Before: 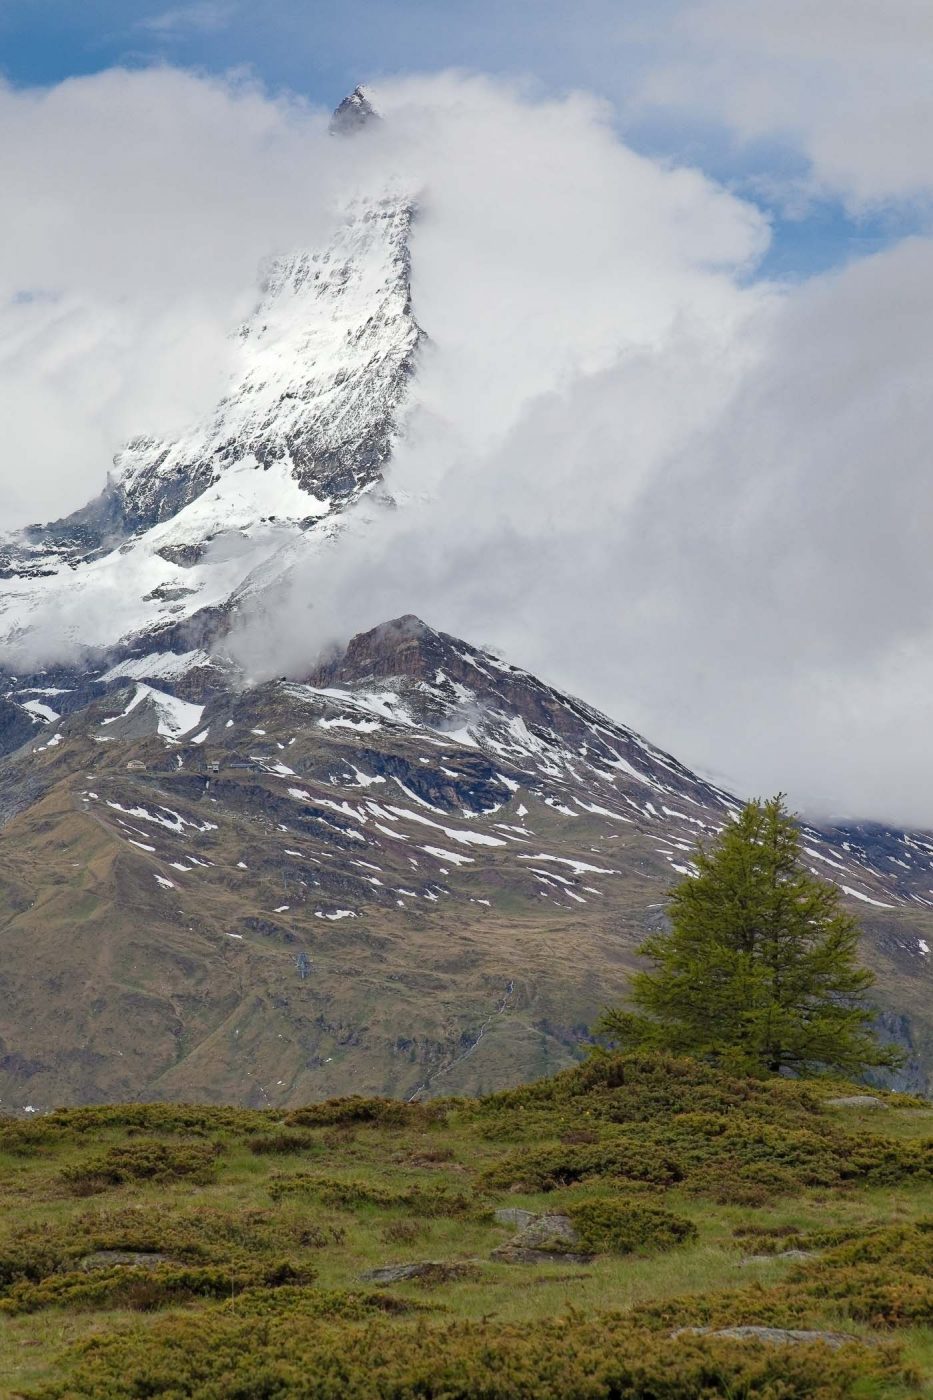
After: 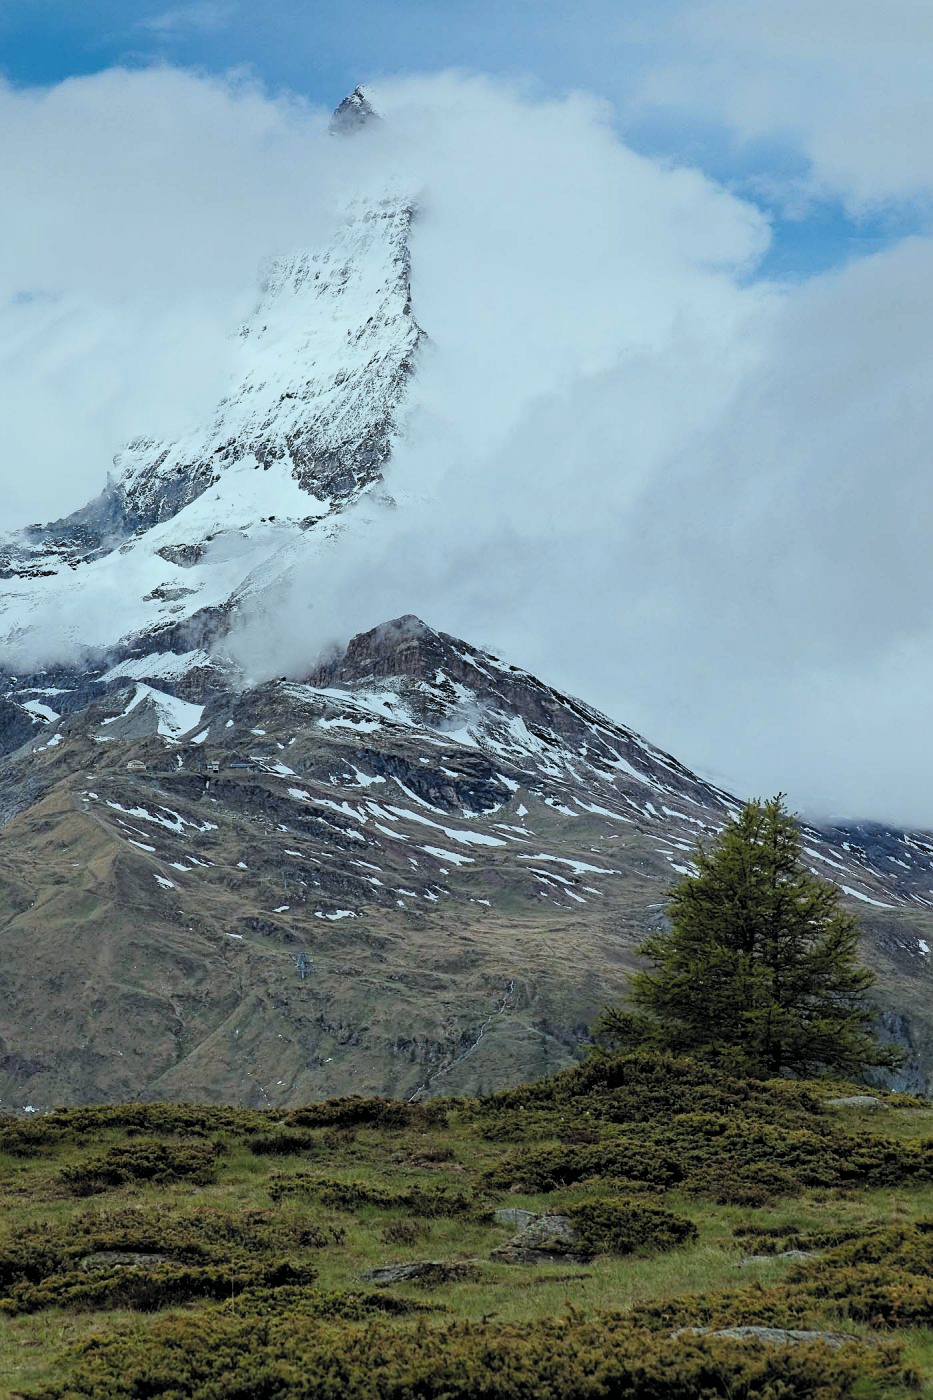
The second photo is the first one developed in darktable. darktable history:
filmic rgb: black relative exposure -5.07 EV, white relative exposure 3.99 EV, hardness 2.88, contrast 1.297, highlights saturation mix -28.94%, color science v6 (2022)
sharpen: radius 1.319, amount 0.307, threshold 0.105
color correction: highlights a* -10, highlights b* -10.29
